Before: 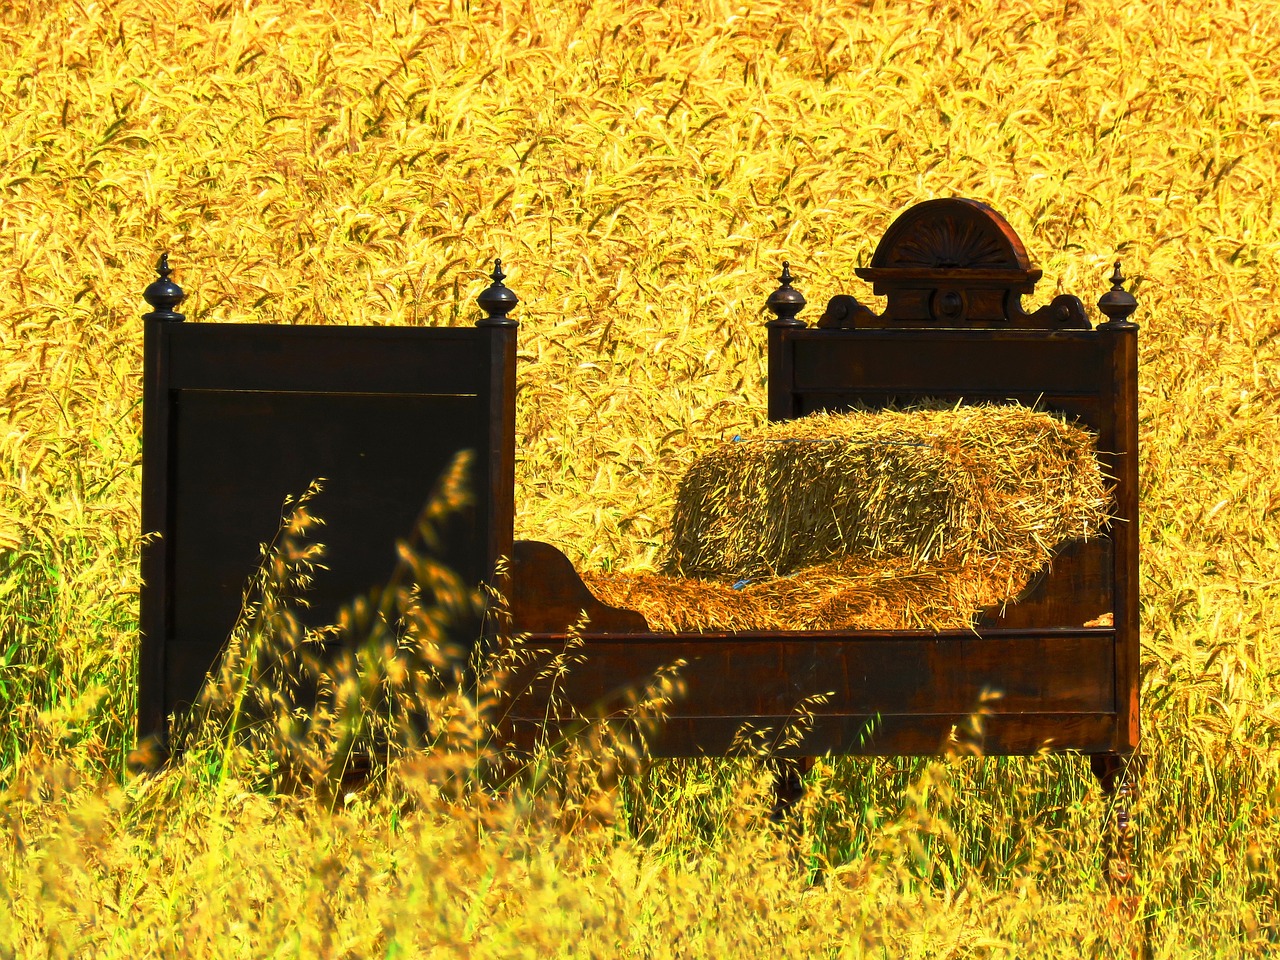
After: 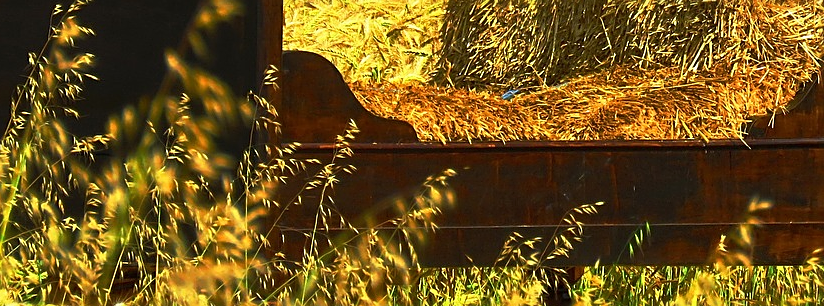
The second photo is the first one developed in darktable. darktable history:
crop: left 18.071%, top 51.112%, right 17.552%, bottom 16.929%
sharpen: on, module defaults
